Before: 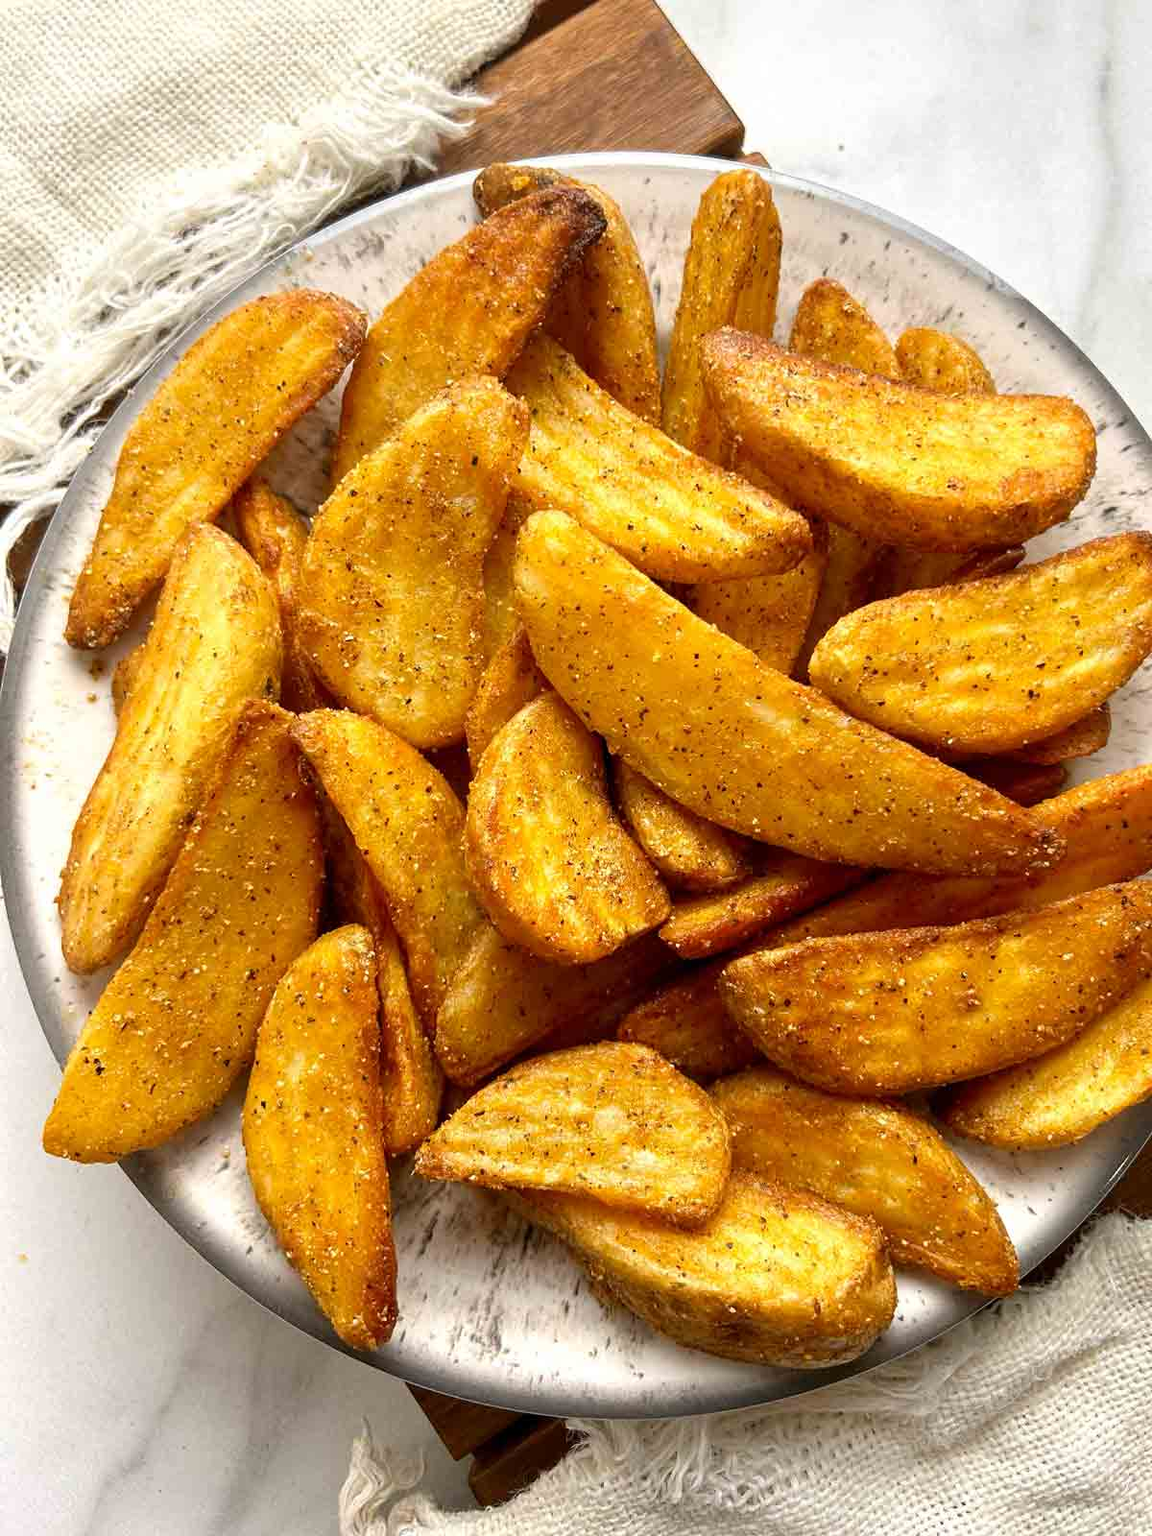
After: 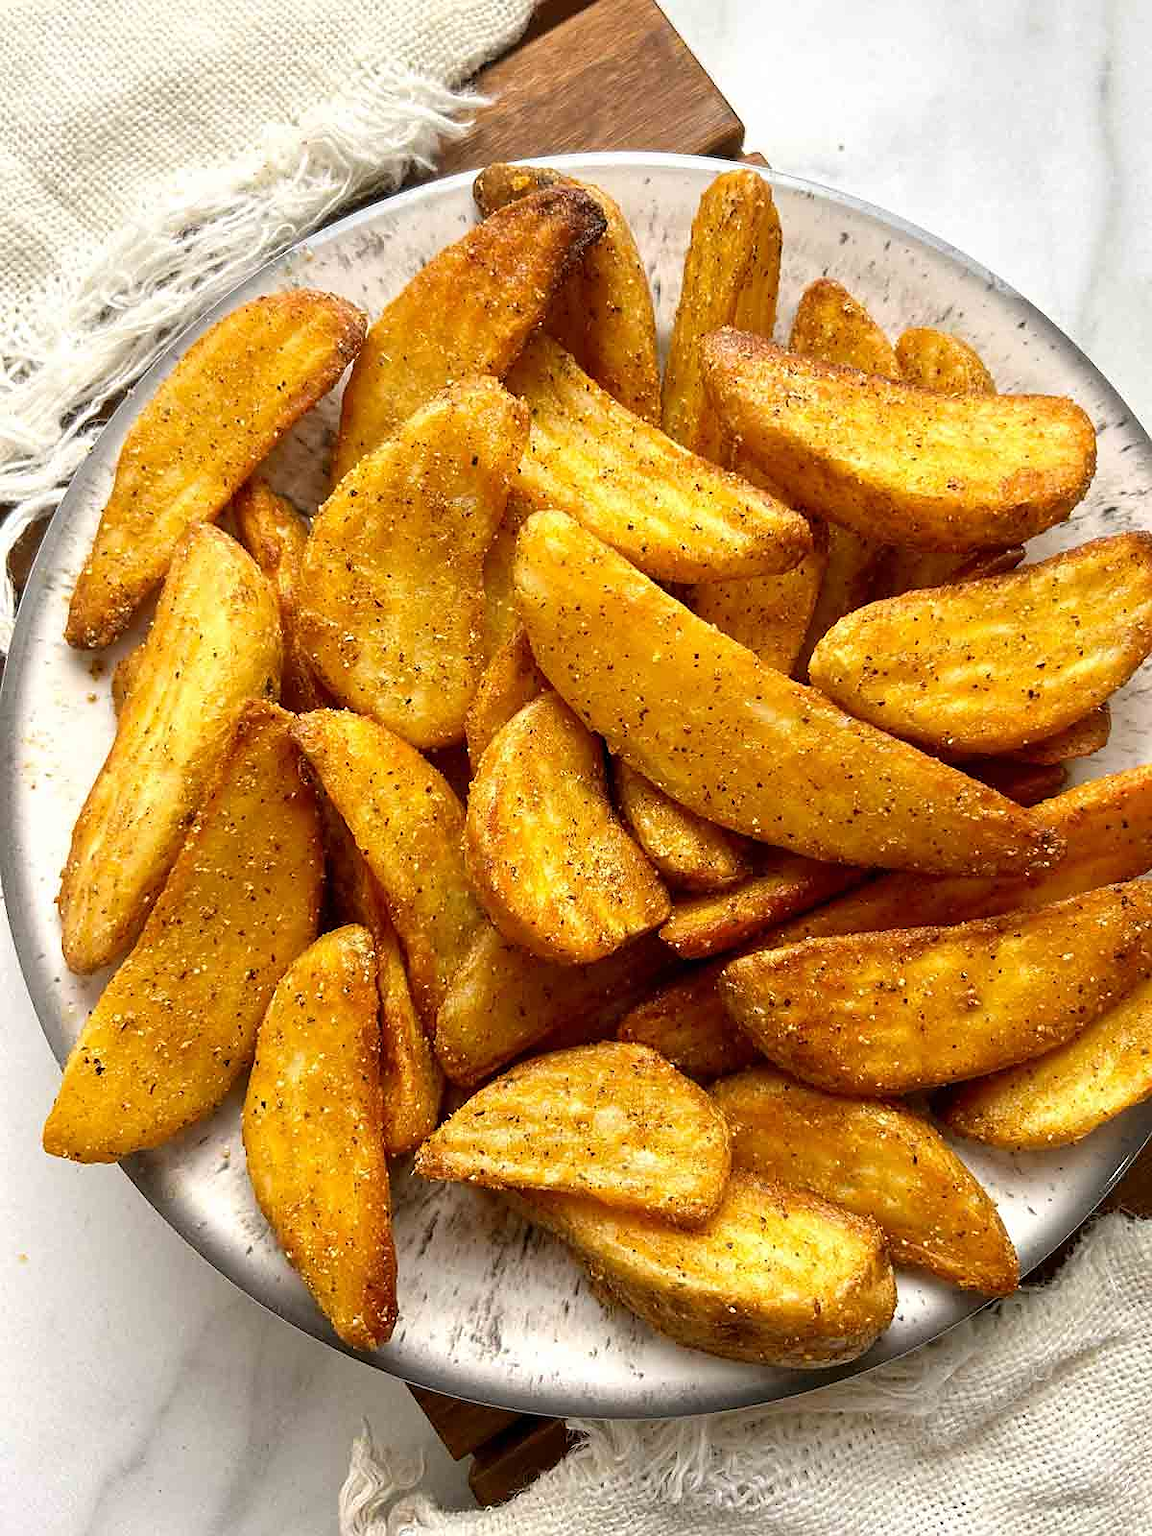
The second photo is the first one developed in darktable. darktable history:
sharpen: radius 0.974, amount 0.607
